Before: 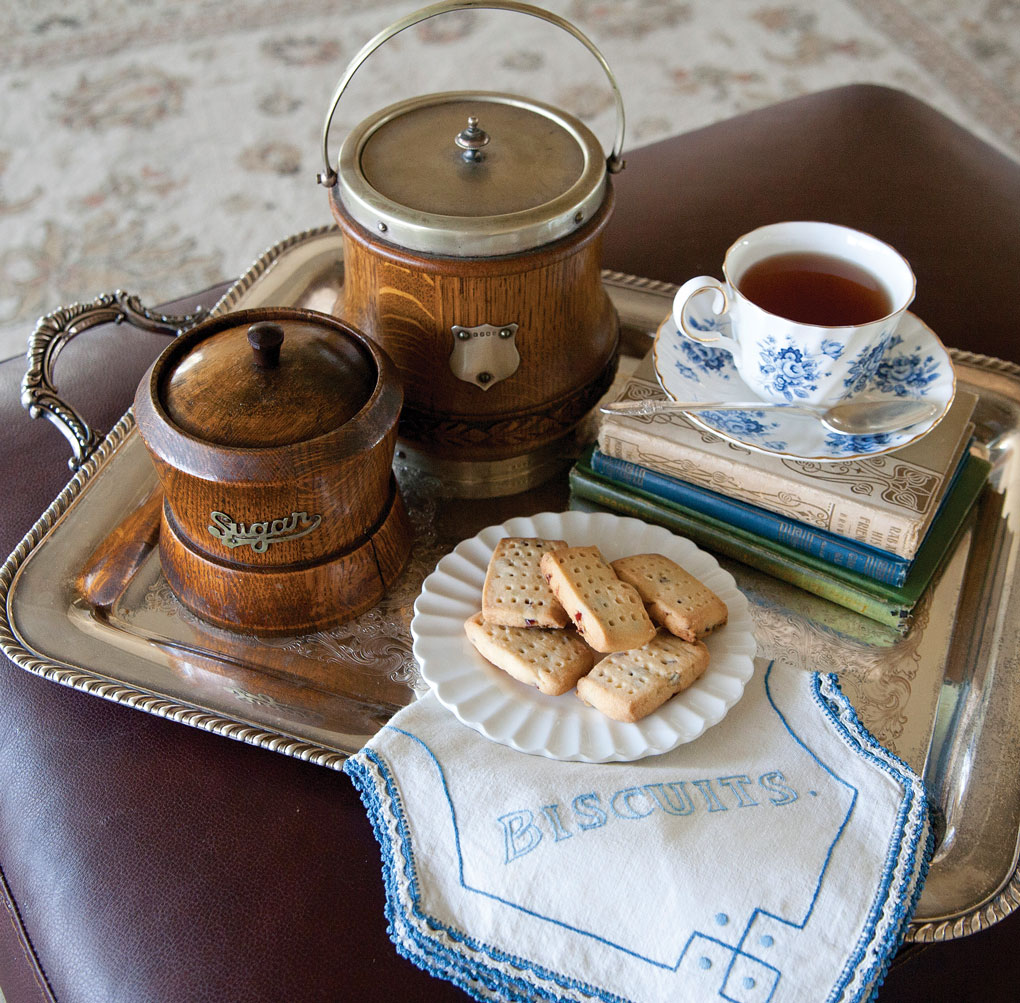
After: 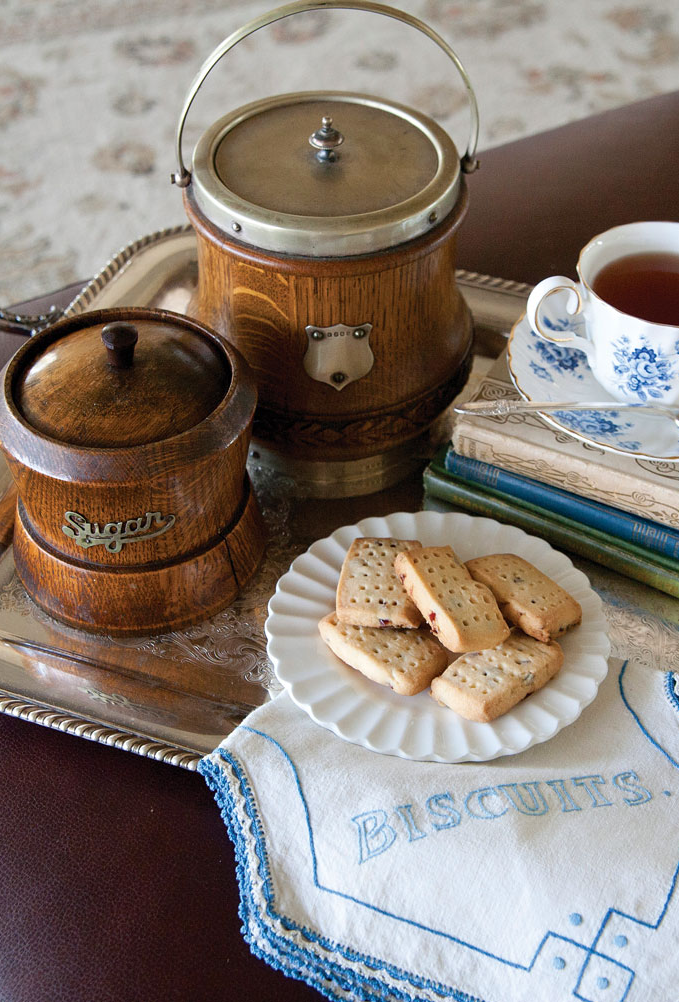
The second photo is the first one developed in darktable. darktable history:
crop and rotate: left 14.409%, right 18.926%
